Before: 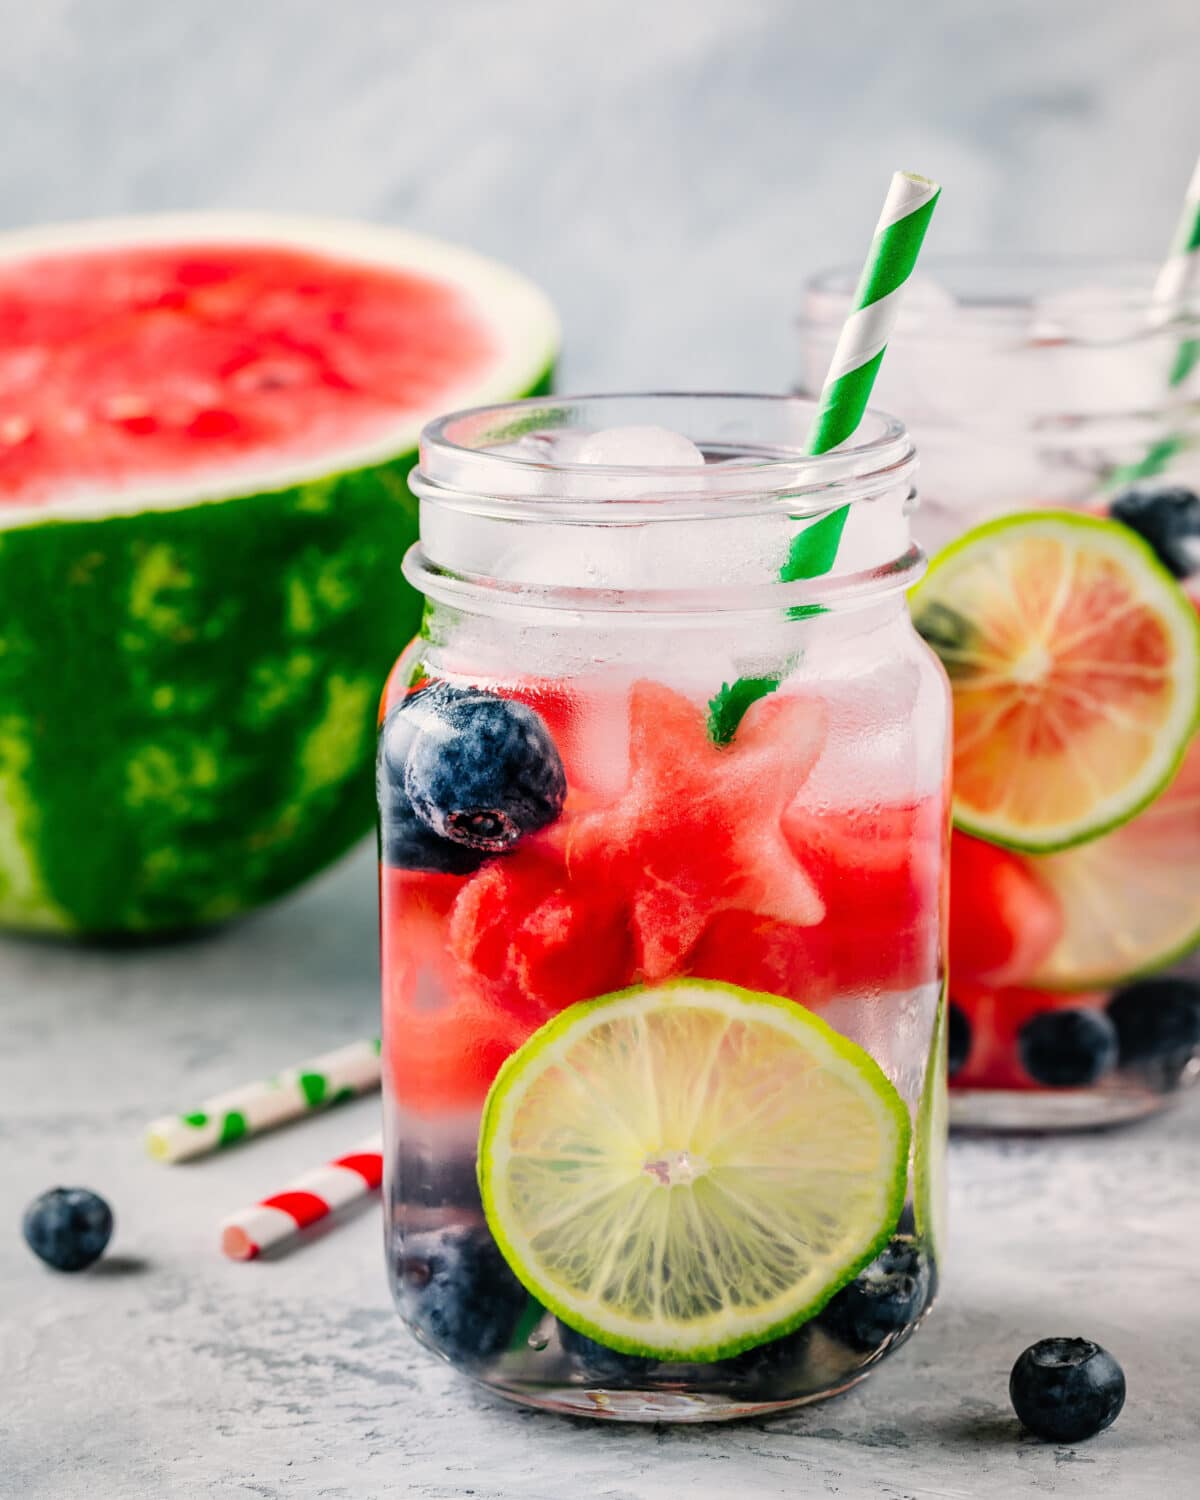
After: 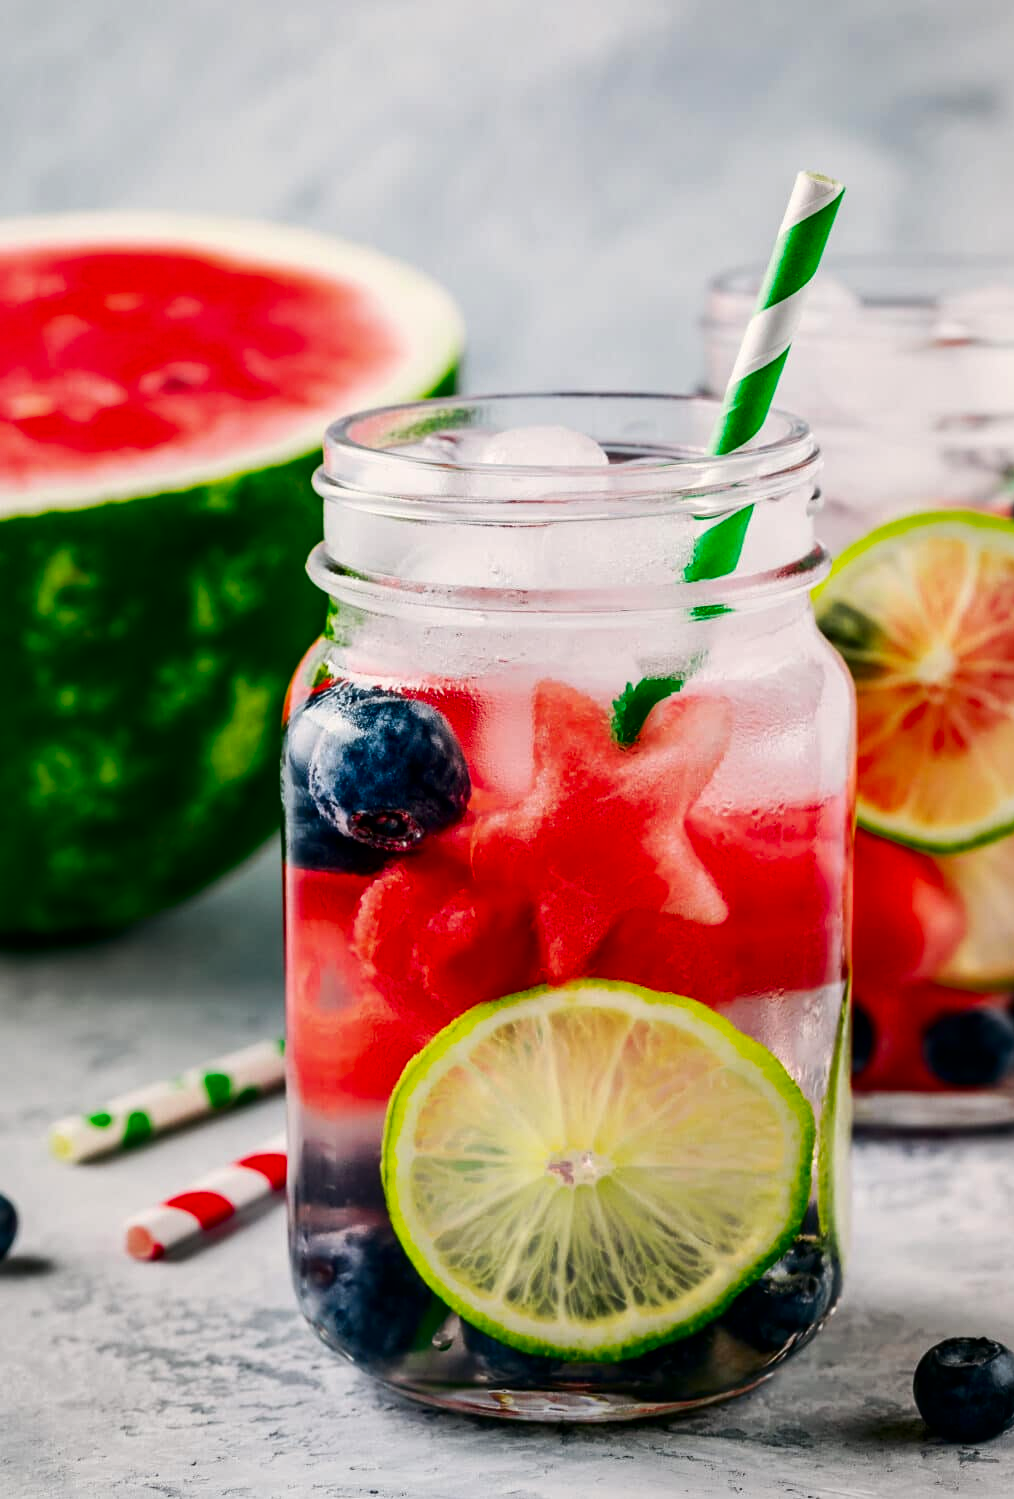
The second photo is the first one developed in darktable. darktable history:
contrast brightness saturation: contrast 0.131, brightness -0.223, saturation 0.148
tone curve: curves: ch0 [(0, 0) (0.003, 0.003) (0.011, 0.011) (0.025, 0.024) (0.044, 0.043) (0.069, 0.068) (0.1, 0.097) (0.136, 0.132) (0.177, 0.173) (0.224, 0.219) (0.277, 0.27) (0.335, 0.327) (0.399, 0.389) (0.468, 0.457) (0.543, 0.549) (0.623, 0.628) (0.709, 0.713) (0.801, 0.803) (0.898, 0.899) (1, 1)], preserve colors none
crop: left 8.074%, right 7.402%
